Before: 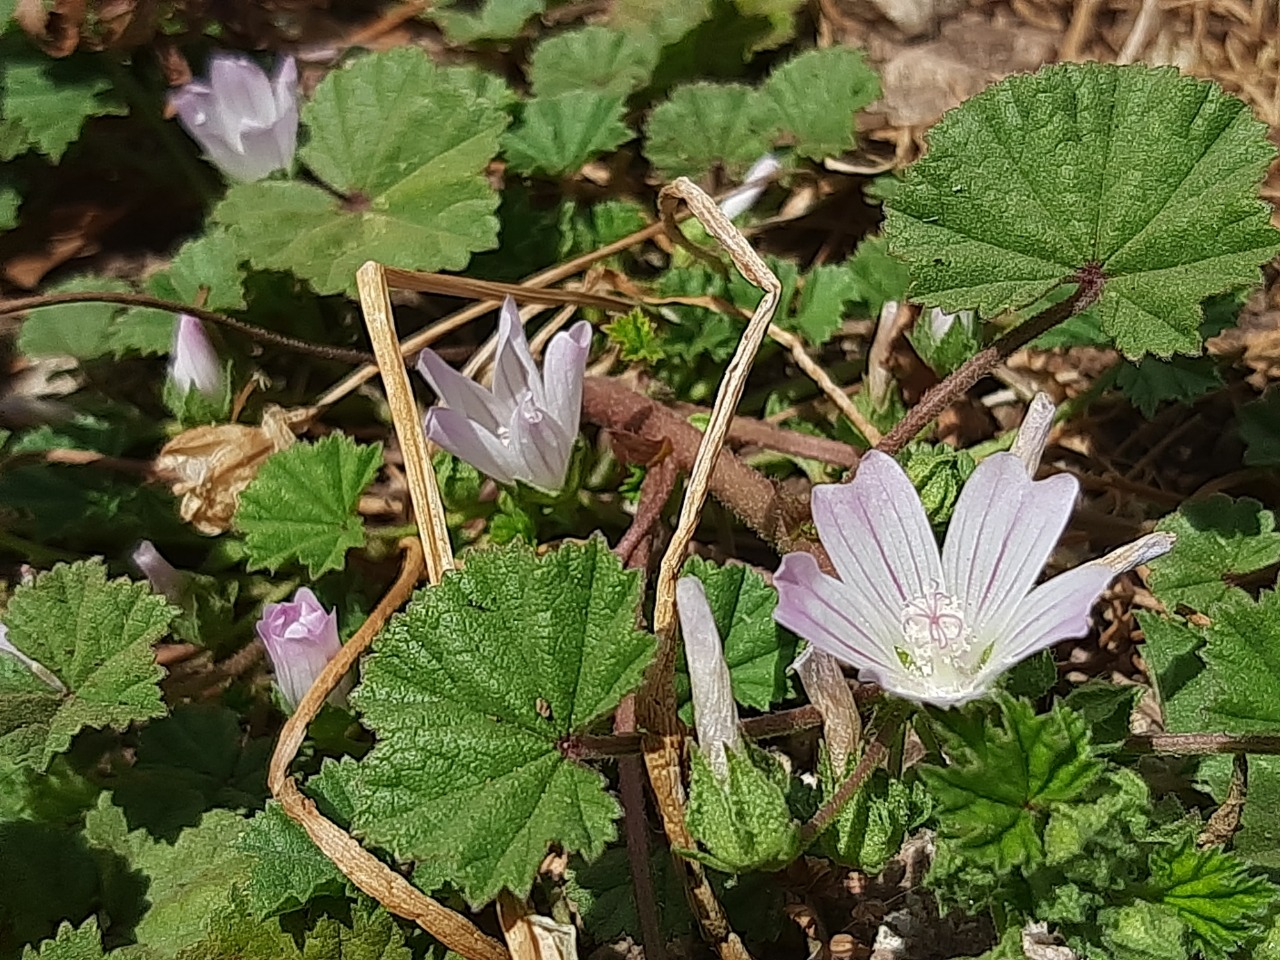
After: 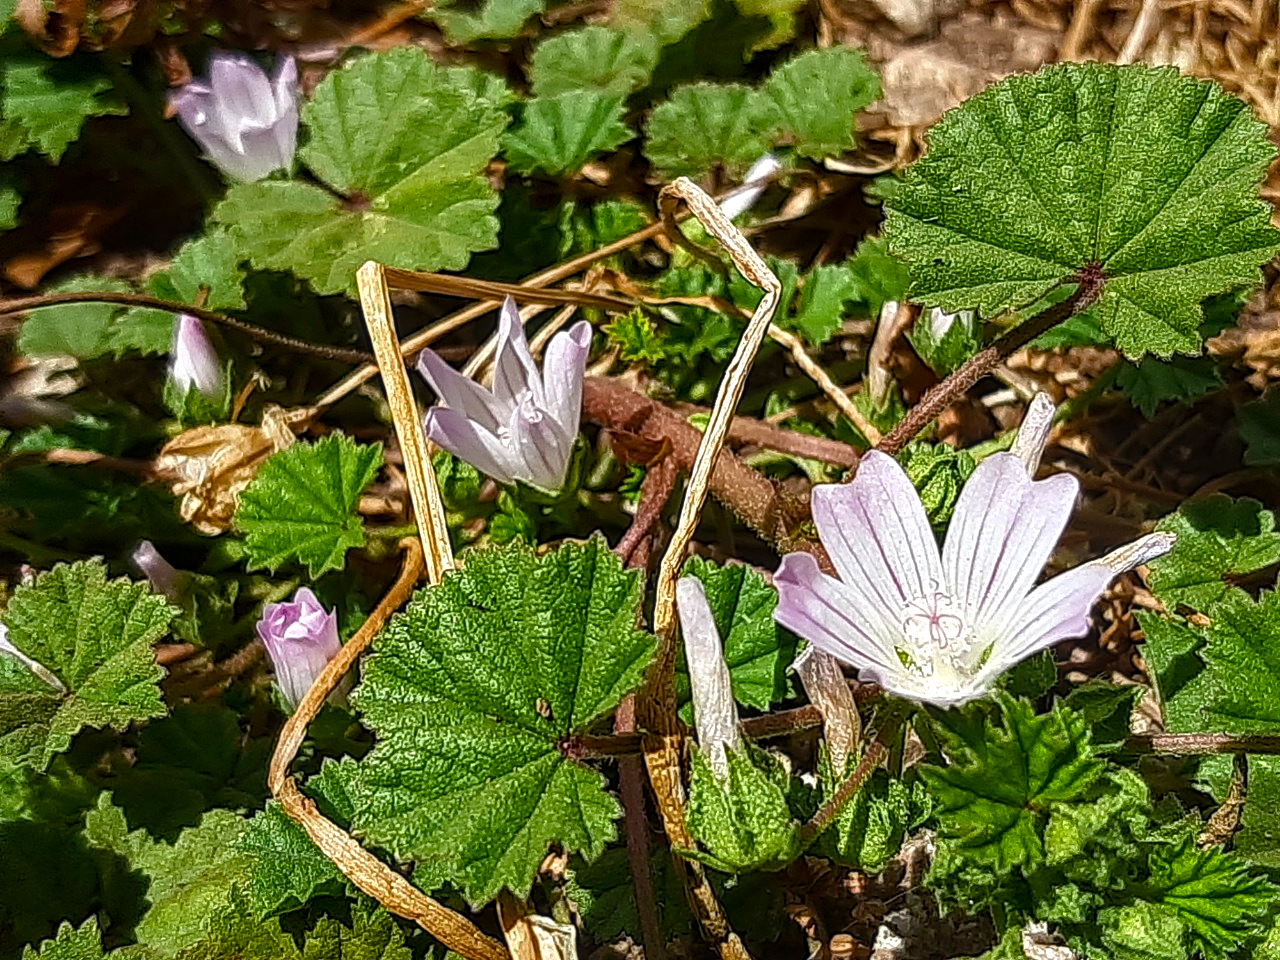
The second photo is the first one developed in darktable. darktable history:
color balance rgb: perceptual saturation grading › global saturation 20%, perceptual saturation grading › highlights -14.309%, perceptual saturation grading › shadows 50.018%, perceptual brilliance grading › highlights 16.263%, perceptual brilliance grading › shadows -13.688%
local contrast: on, module defaults
